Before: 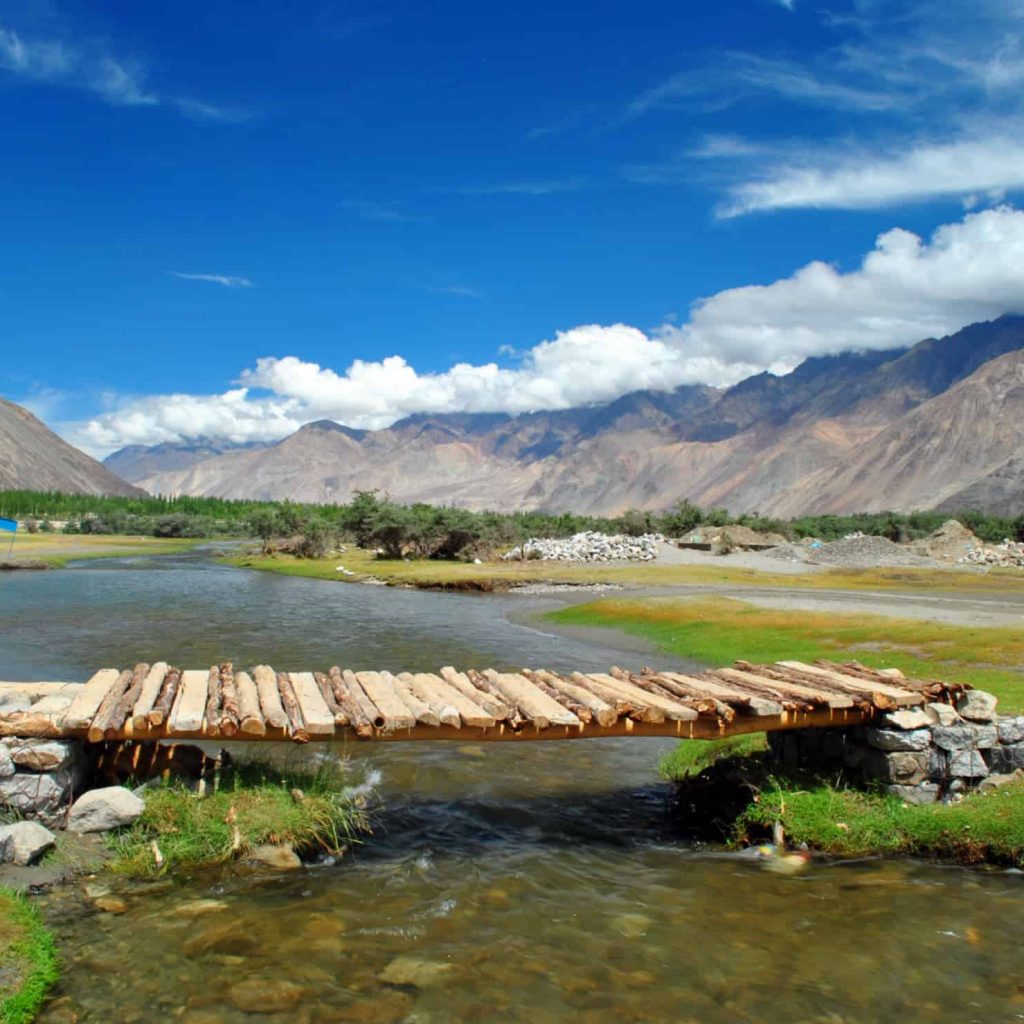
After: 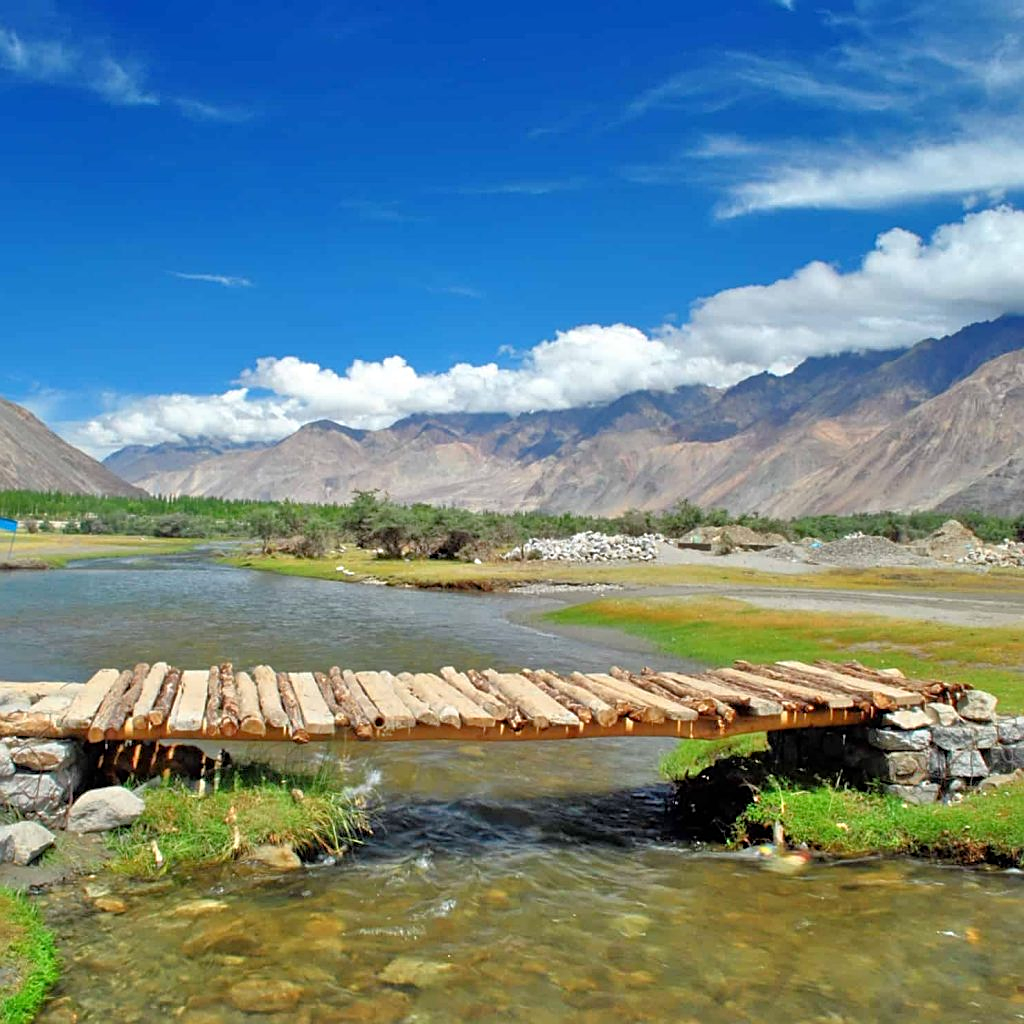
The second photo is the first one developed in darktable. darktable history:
tone equalizer: -7 EV 0.153 EV, -6 EV 0.572 EV, -5 EV 1.19 EV, -4 EV 1.33 EV, -3 EV 1.17 EV, -2 EV 0.6 EV, -1 EV 0.162 EV
sharpen: on, module defaults
